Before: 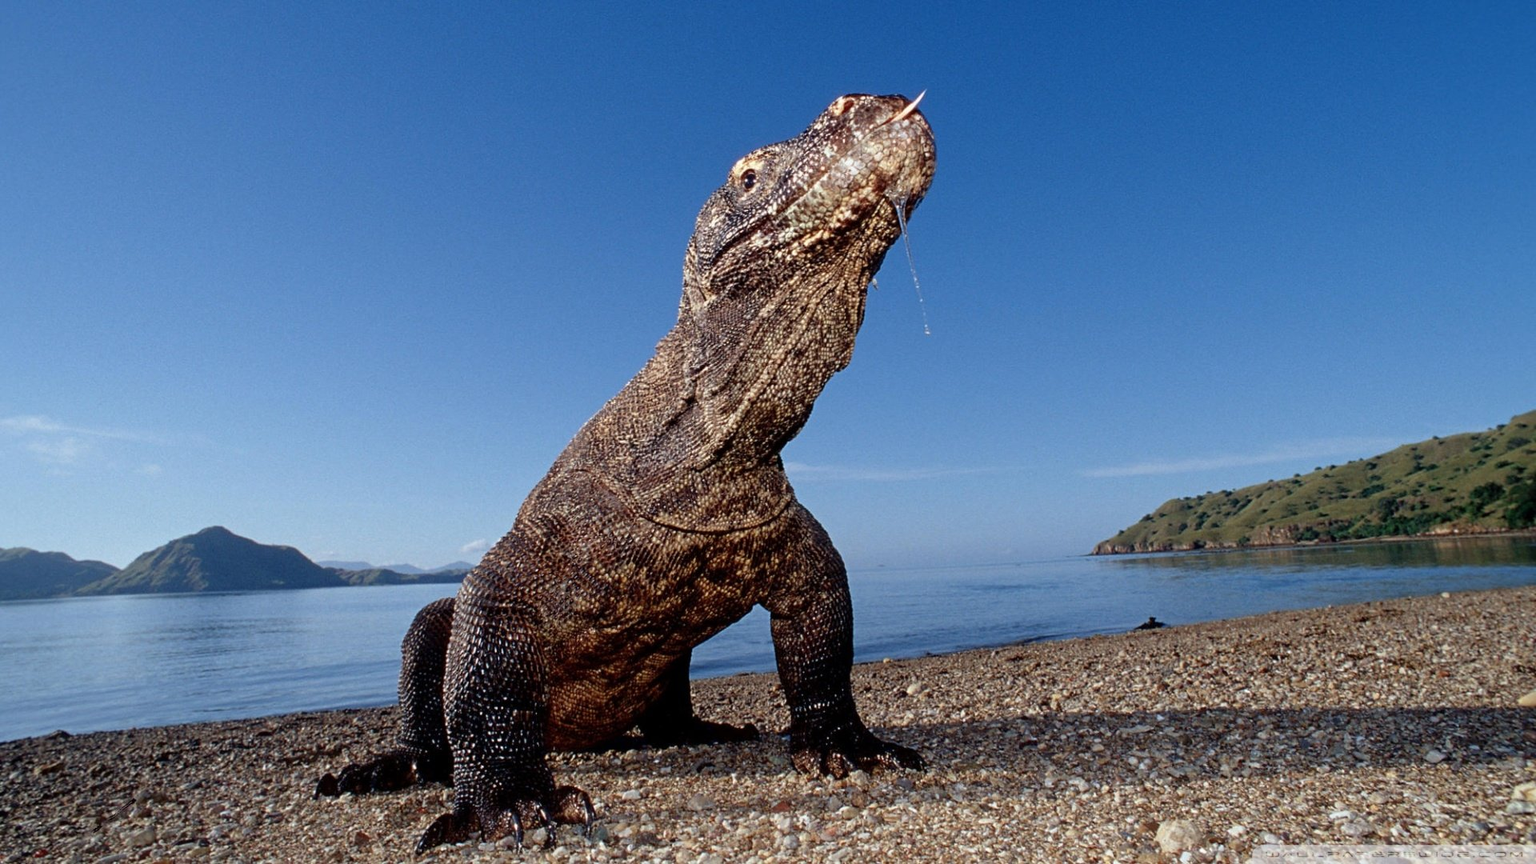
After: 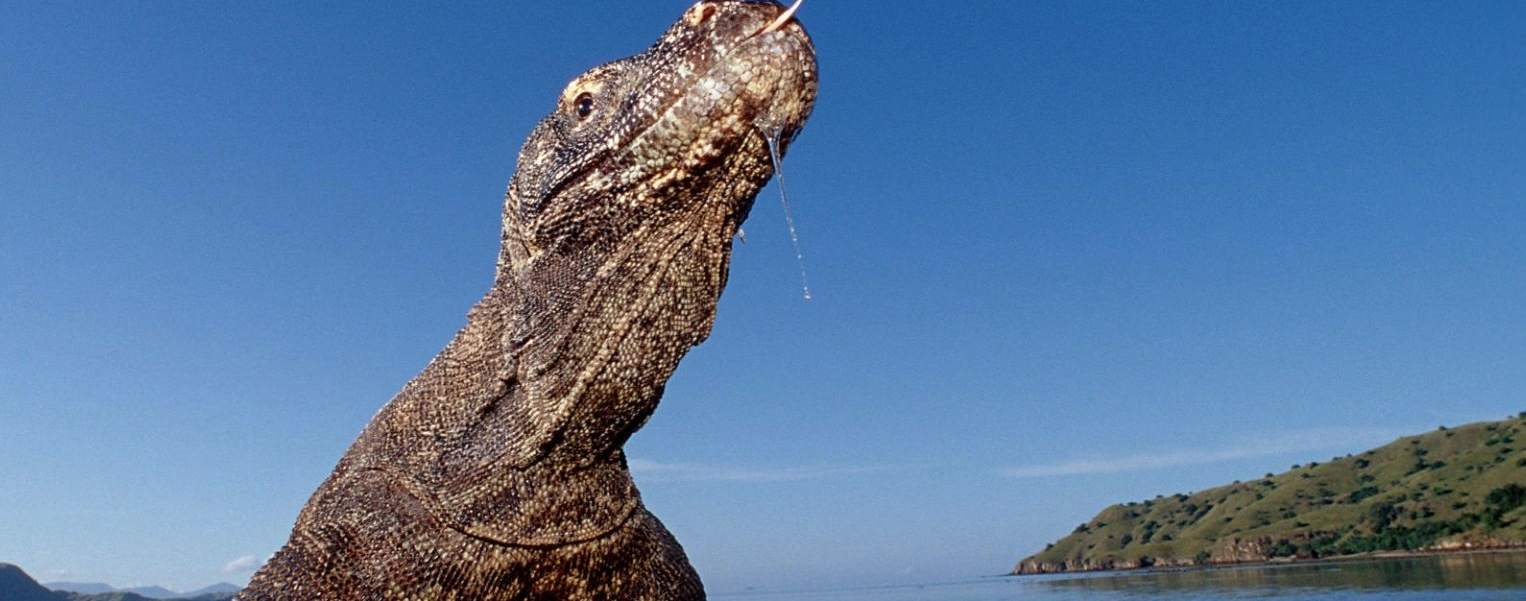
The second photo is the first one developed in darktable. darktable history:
crop: left 18.38%, top 11.092%, right 2.134%, bottom 33.217%
color calibration: x 0.342, y 0.356, temperature 5122 K
tone equalizer: on, module defaults
